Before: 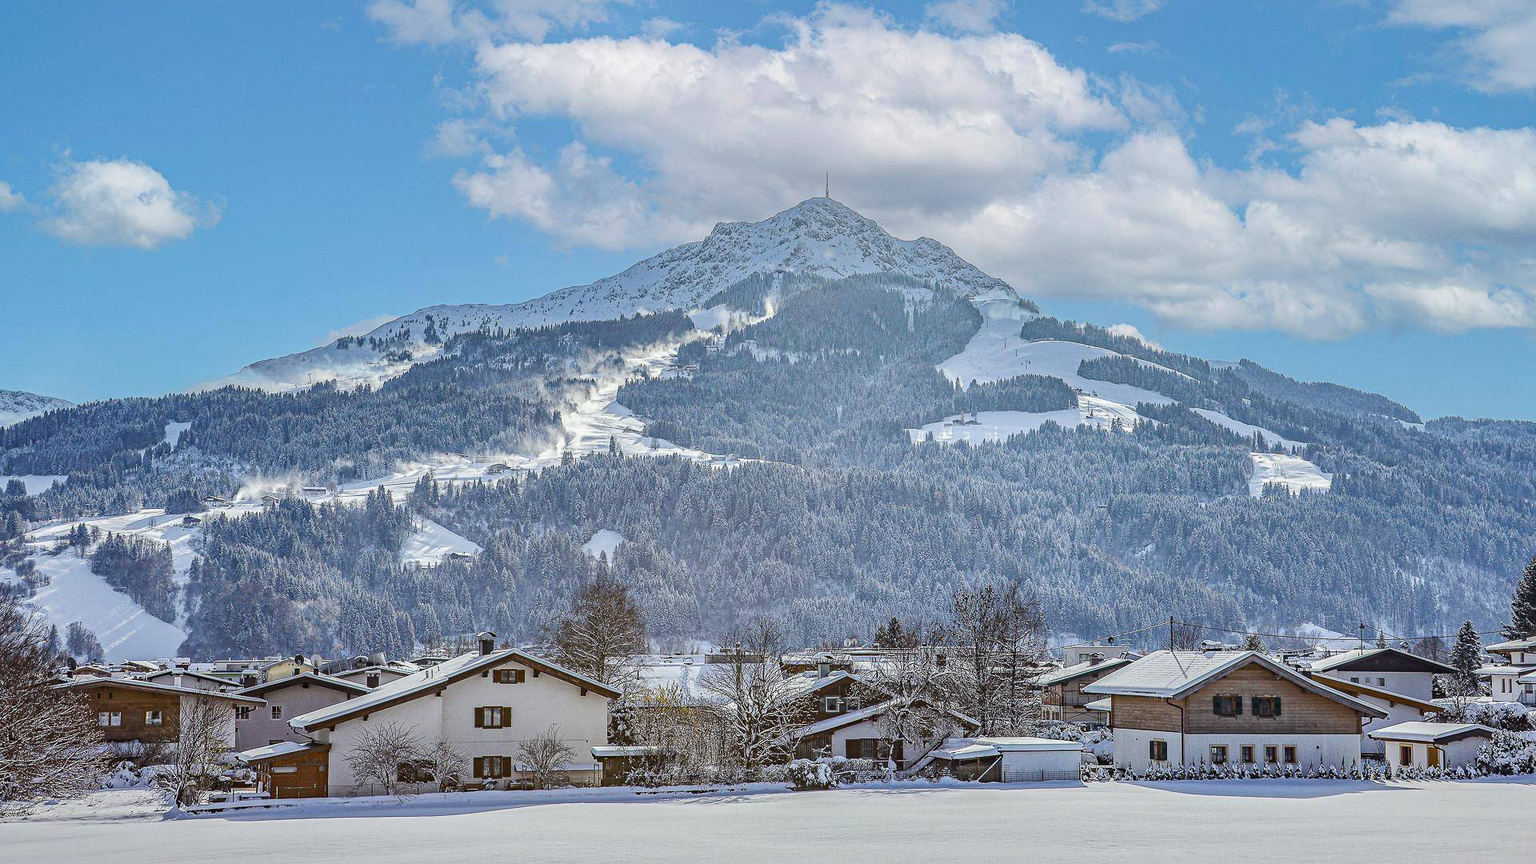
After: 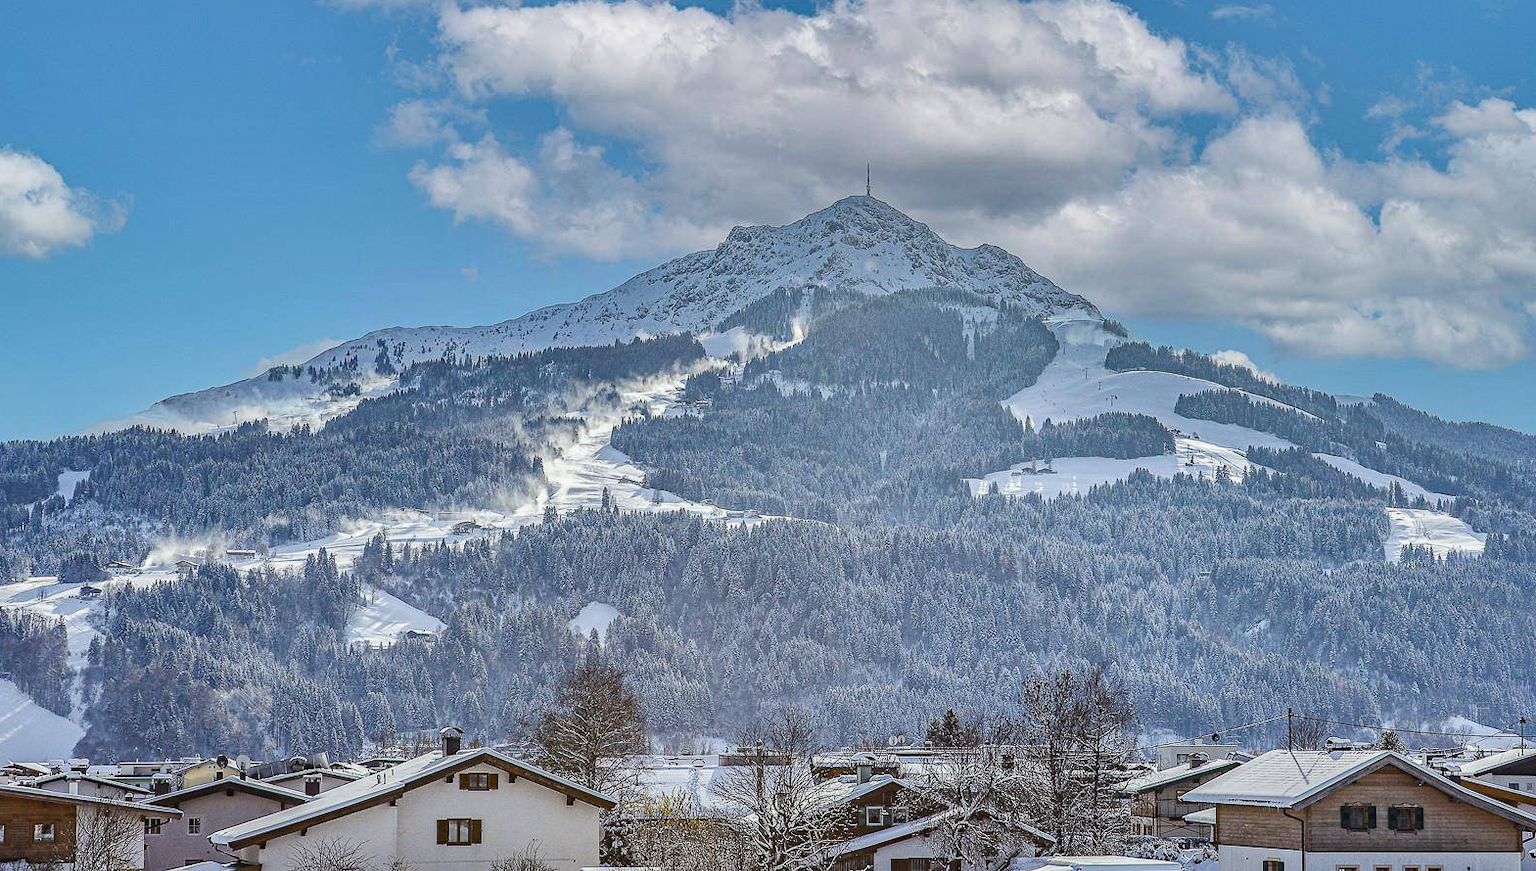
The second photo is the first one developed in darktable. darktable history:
crop and rotate: left 7.691%, top 4.449%, right 10.547%, bottom 13.085%
shadows and highlights: shadows 30.73, highlights -62.9, soften with gaussian
base curve: preserve colors none
